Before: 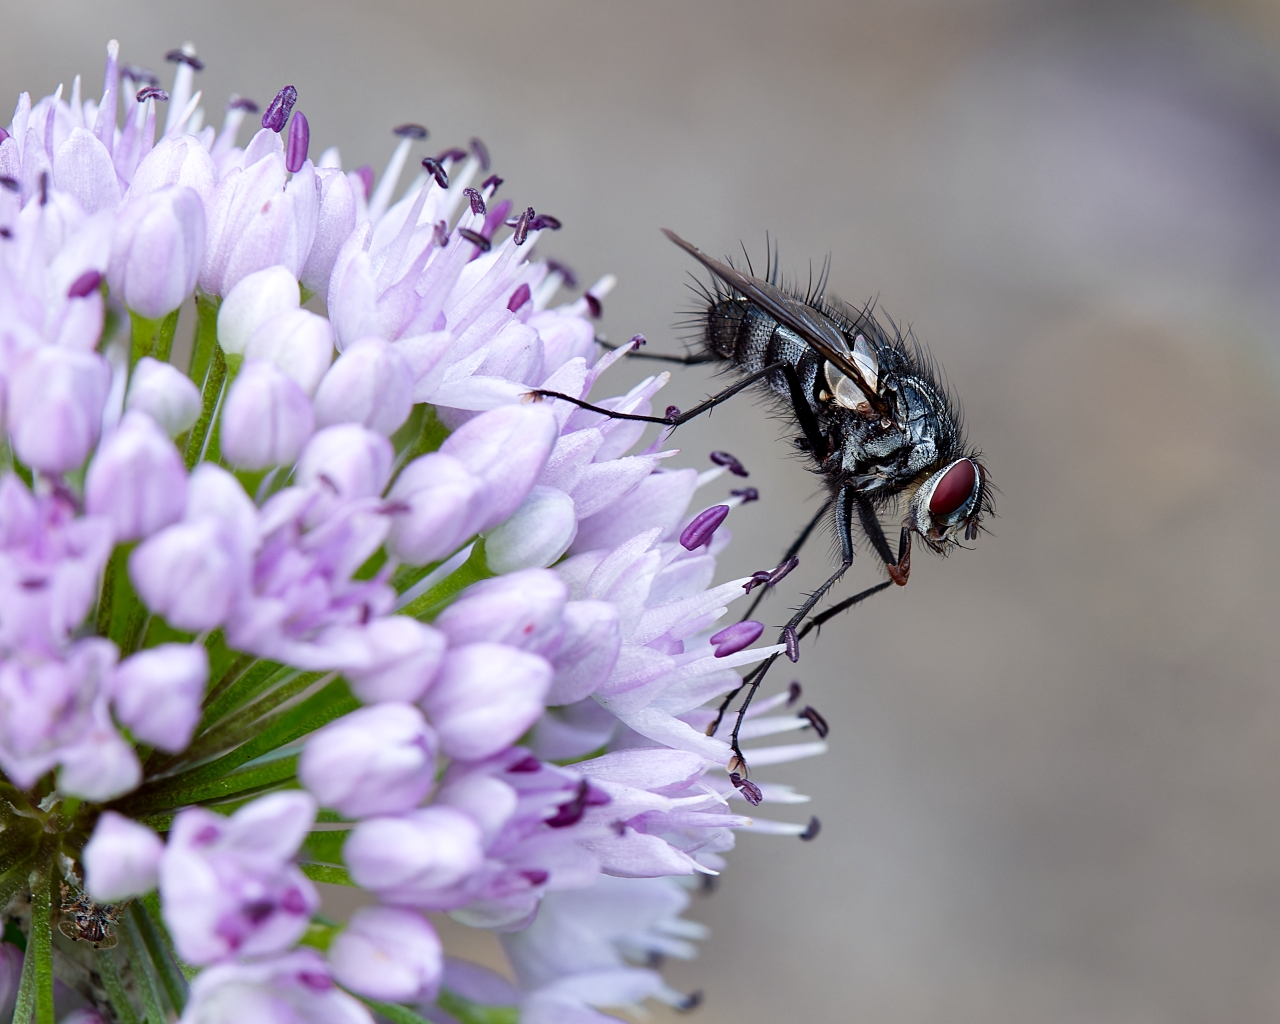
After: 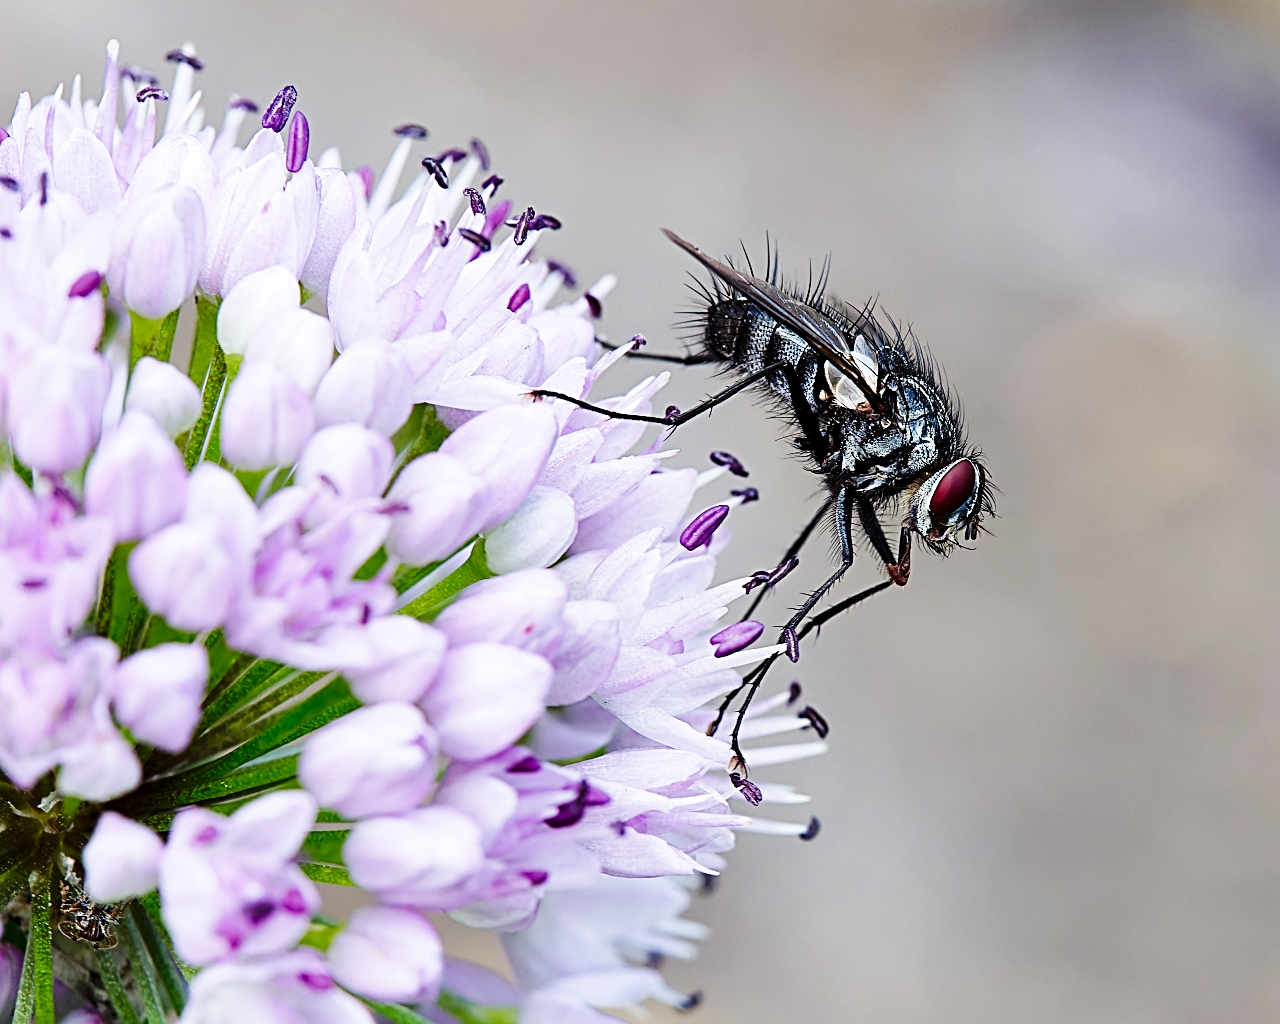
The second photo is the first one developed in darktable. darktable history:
sharpen: radius 2.817, amount 0.715
base curve: curves: ch0 [(0, 0) (0.036, 0.025) (0.121, 0.166) (0.206, 0.329) (0.605, 0.79) (1, 1)], preserve colors none
